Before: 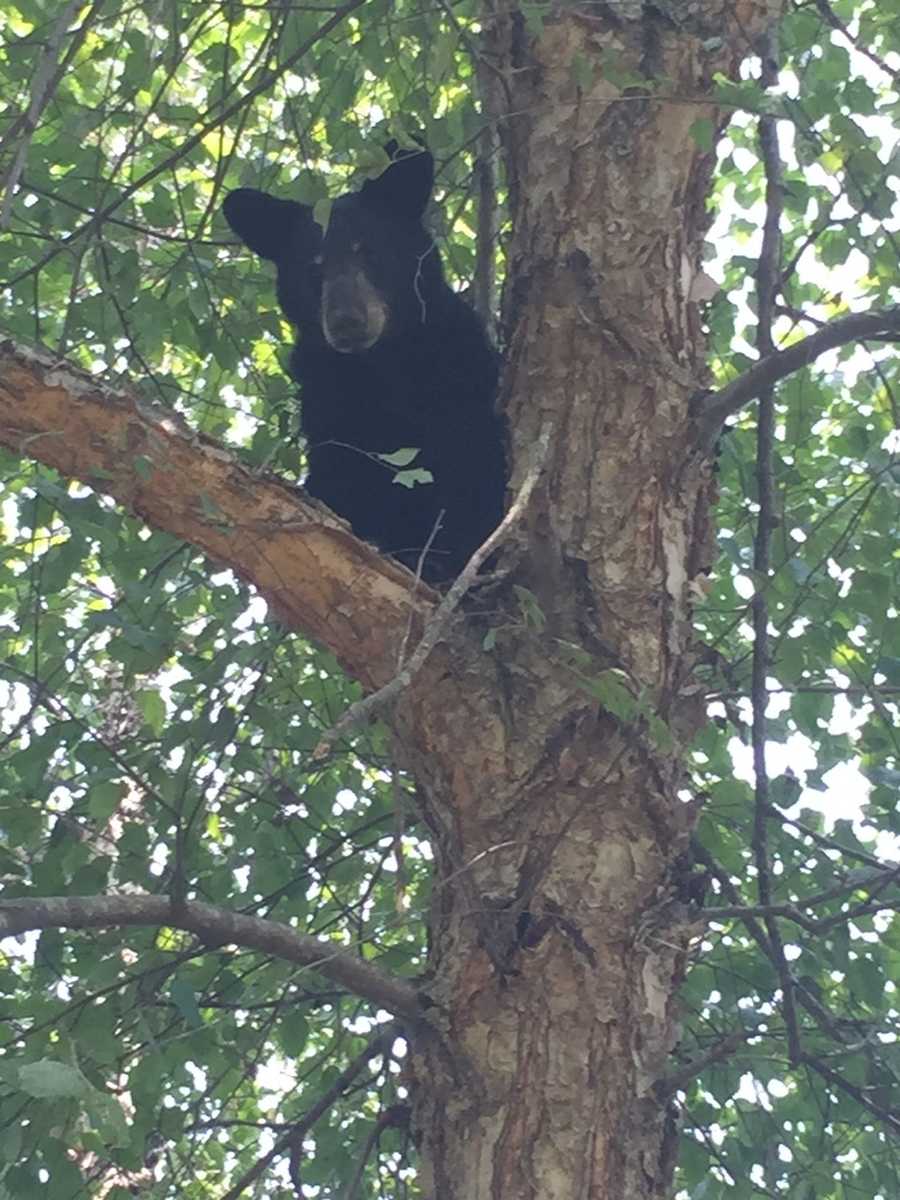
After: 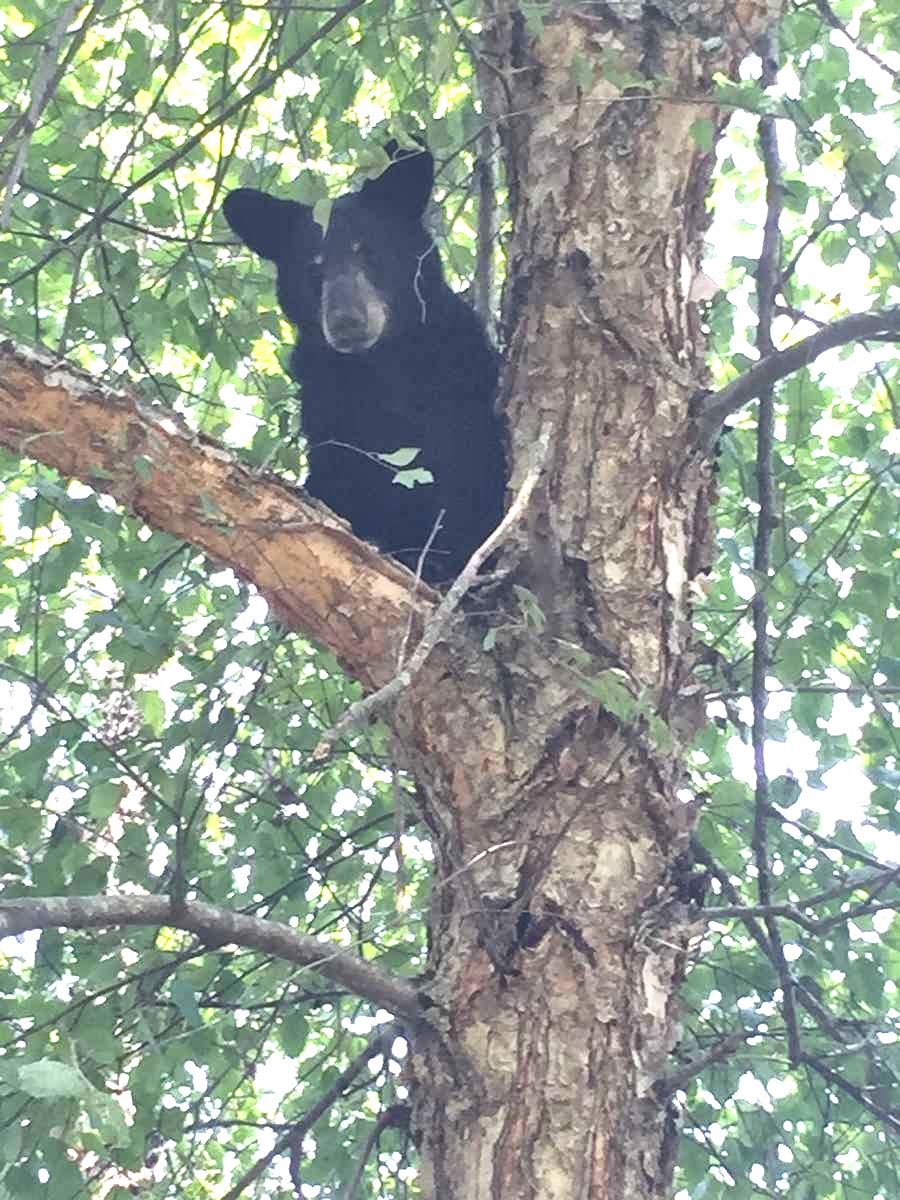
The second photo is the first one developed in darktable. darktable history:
exposure: exposure 1.15 EV, compensate highlight preservation false
local contrast: mode bilateral grid, contrast 20, coarseness 50, detail 171%, midtone range 0.2
